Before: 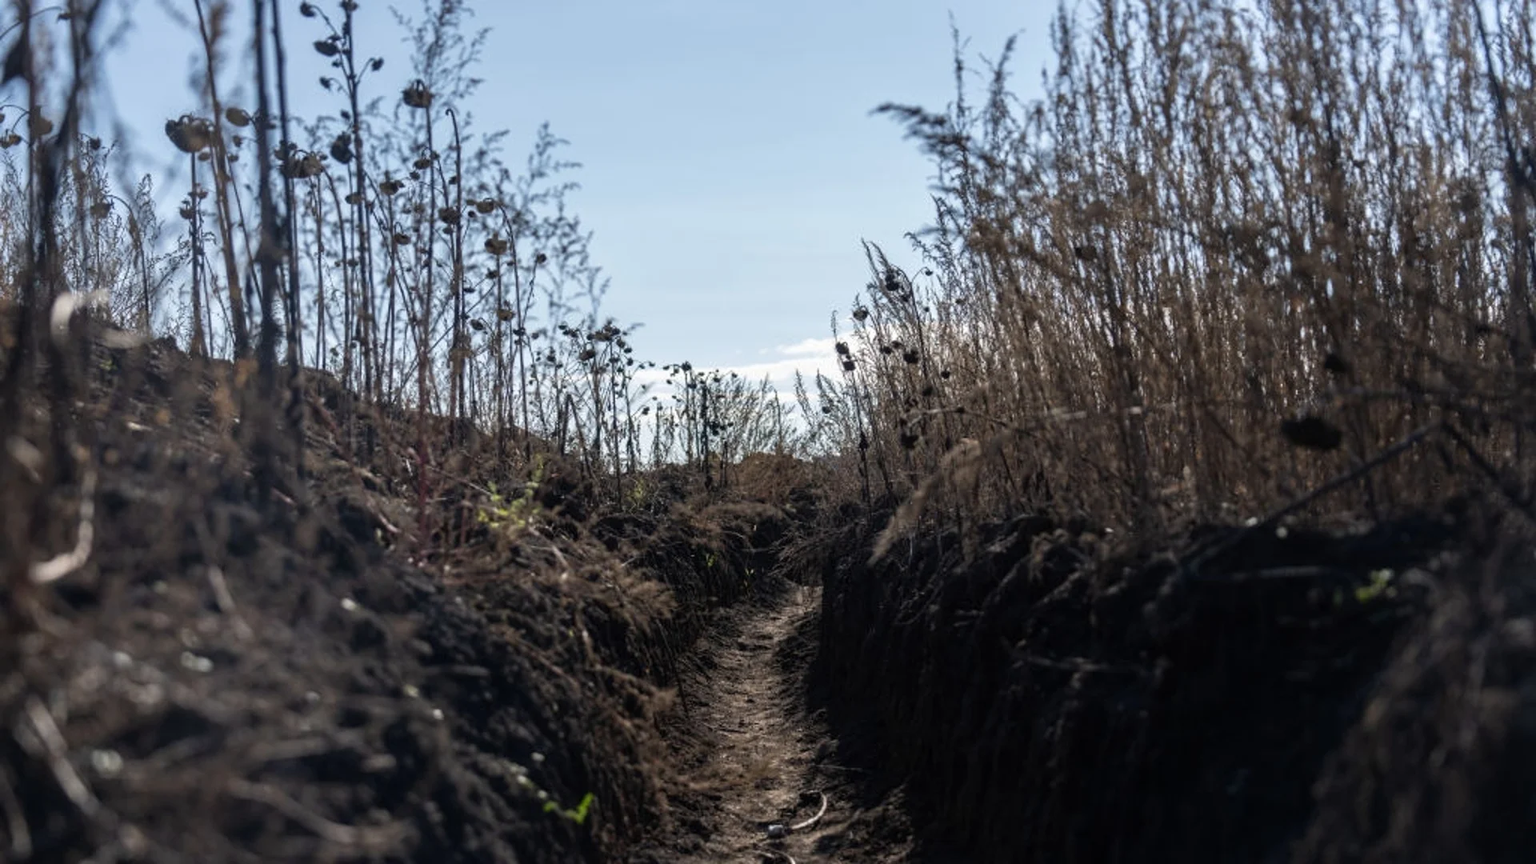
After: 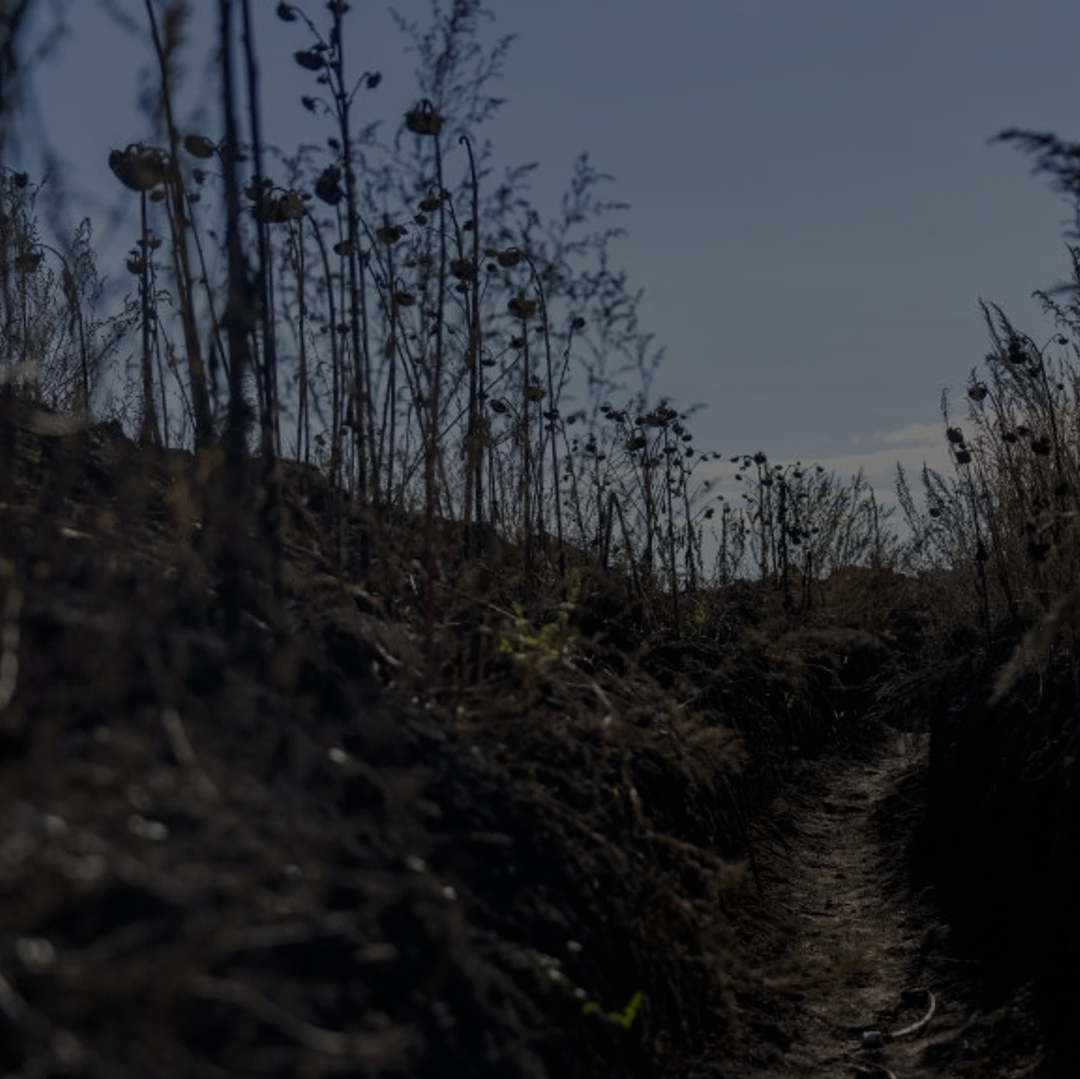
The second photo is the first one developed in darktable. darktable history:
shadows and highlights: shadows 12, white point adjustment 1.2, soften with gaussian
crop: left 5.114%, right 38.589%
color contrast: green-magenta contrast 0.85, blue-yellow contrast 1.25, unbound 0
exposure: exposure -2.446 EV, compensate highlight preservation false
